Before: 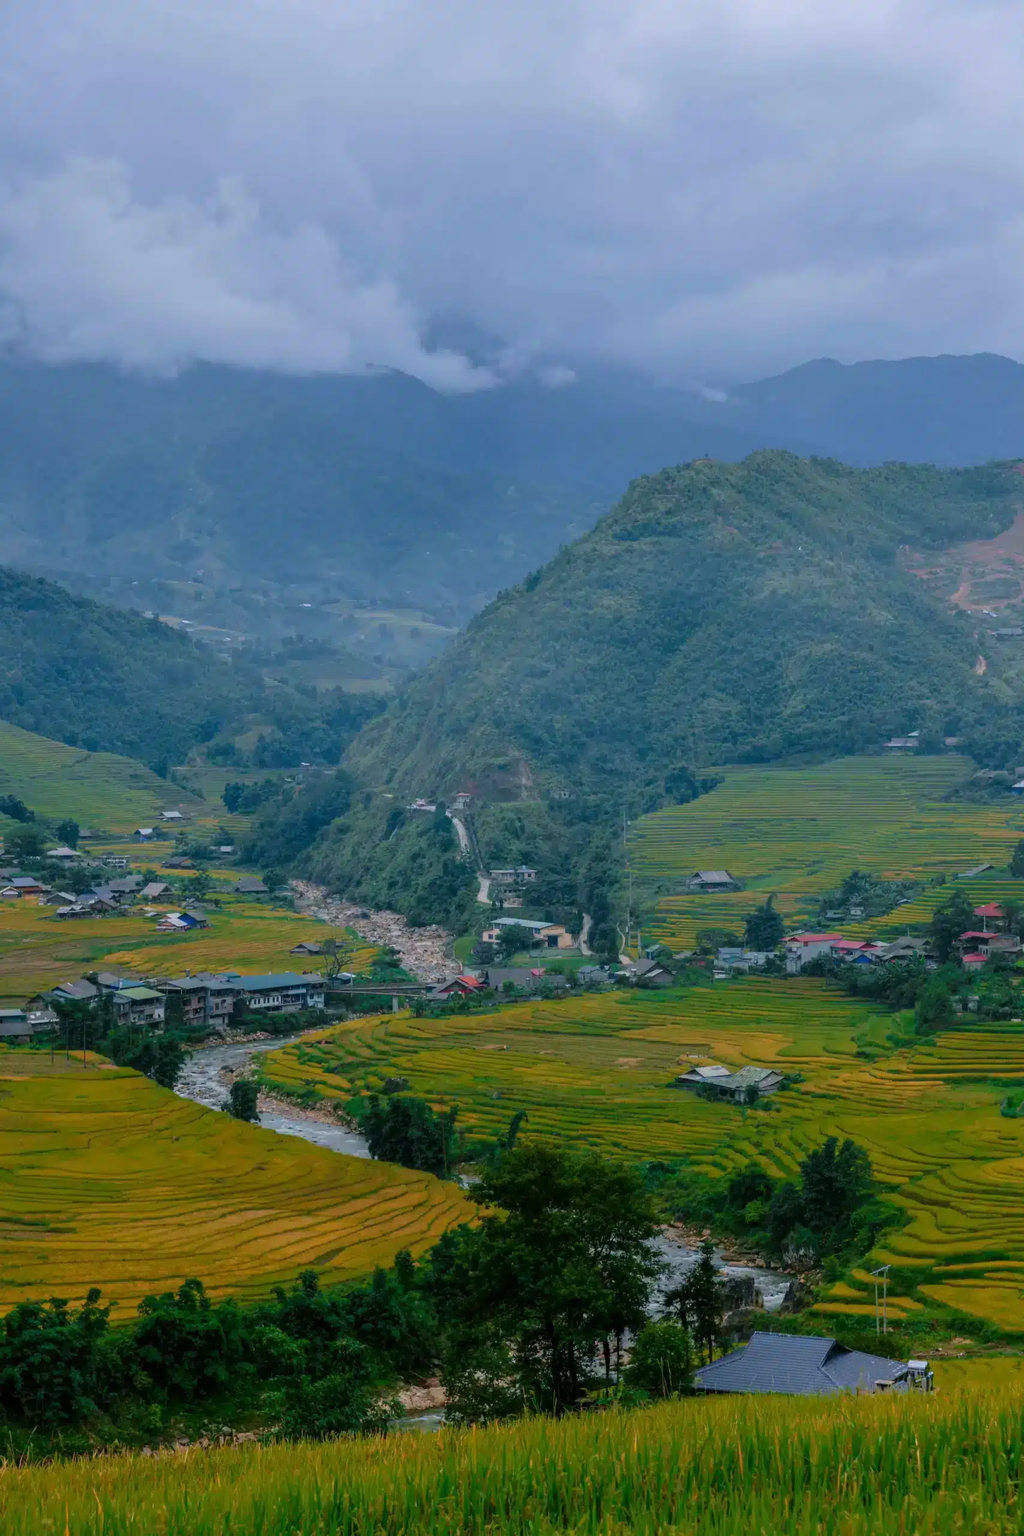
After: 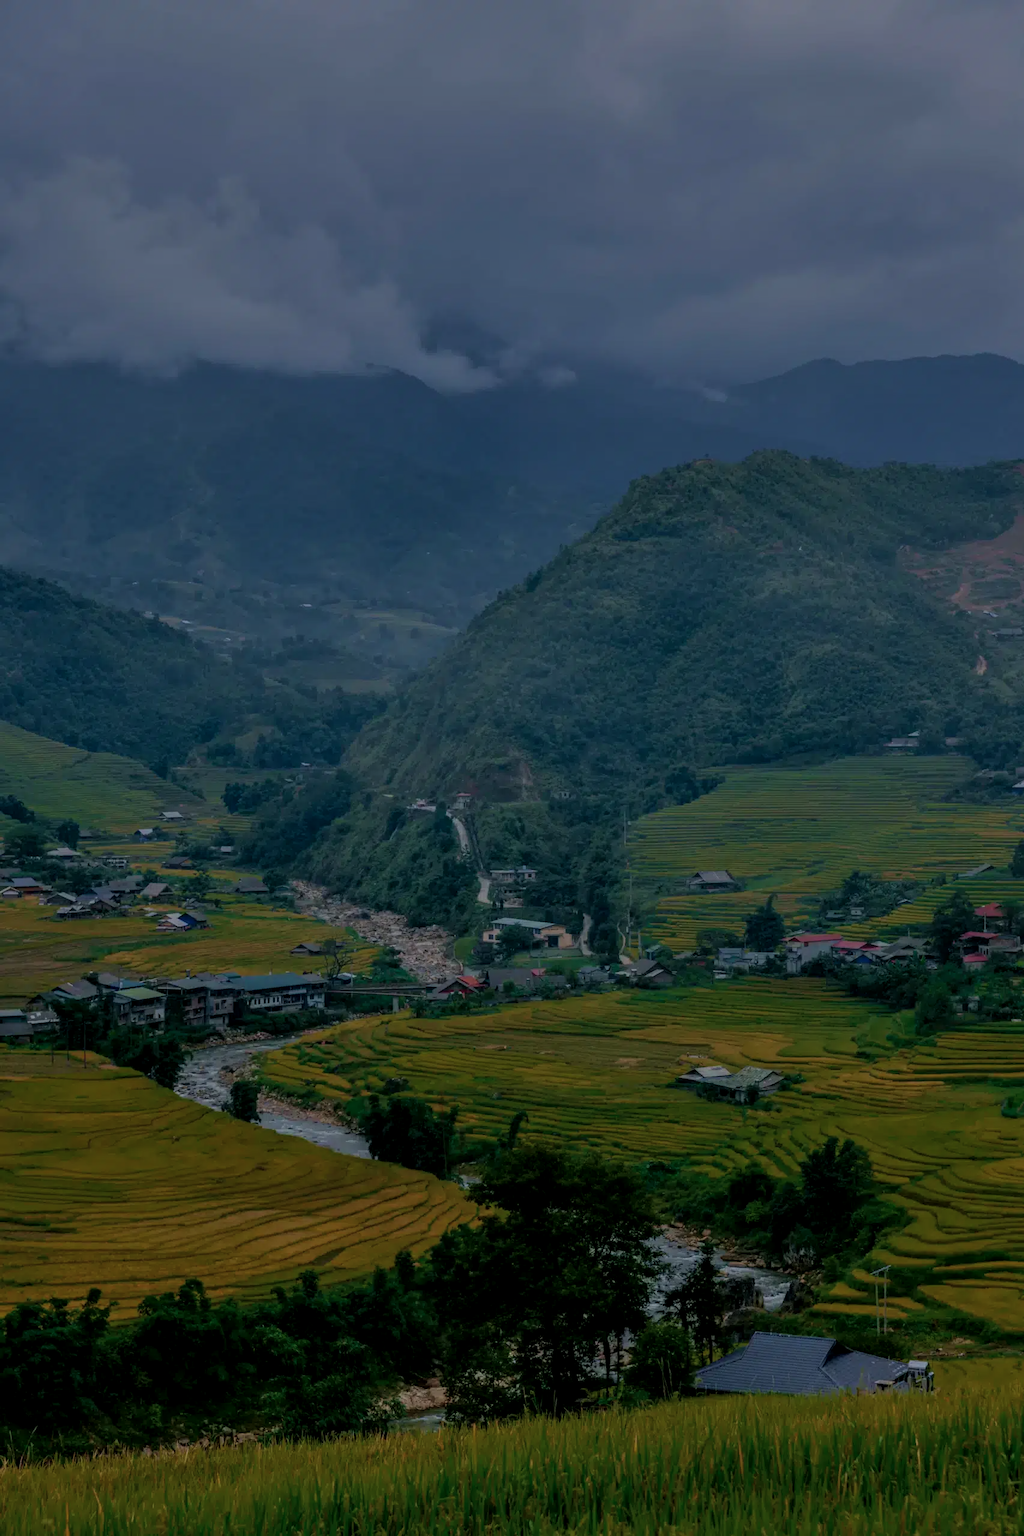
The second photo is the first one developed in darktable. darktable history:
local contrast: on, module defaults
shadows and highlights: shadows 37.27, highlights -28.18, soften with gaussian
velvia: strength 17%
exposure: exposure -2.002 EV, compensate highlight preservation false
